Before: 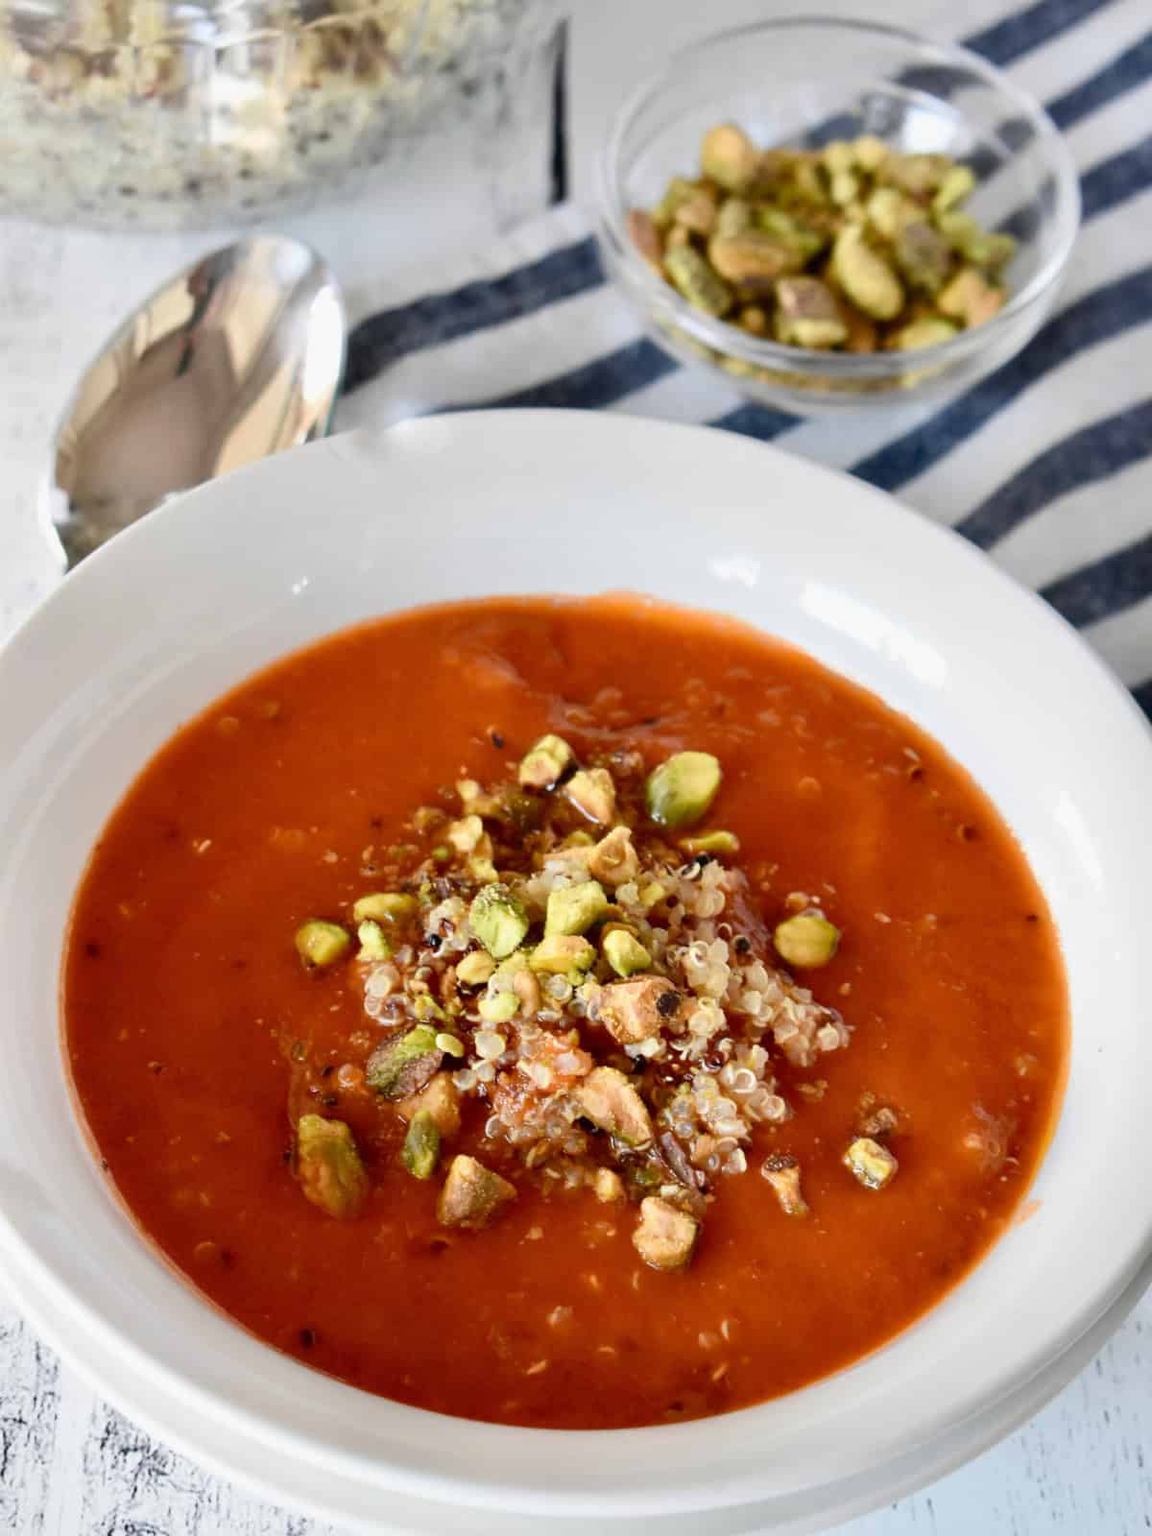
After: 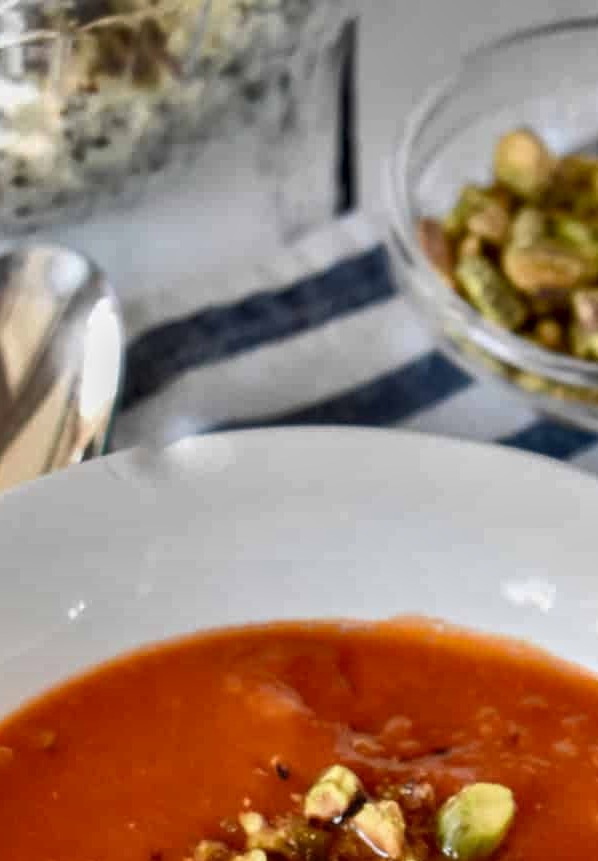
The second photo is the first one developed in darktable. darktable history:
shadows and highlights: white point adjustment -3.47, highlights -63.58, soften with gaussian
local contrast: detail 130%
crop: left 19.708%, right 30.425%, bottom 46.173%
